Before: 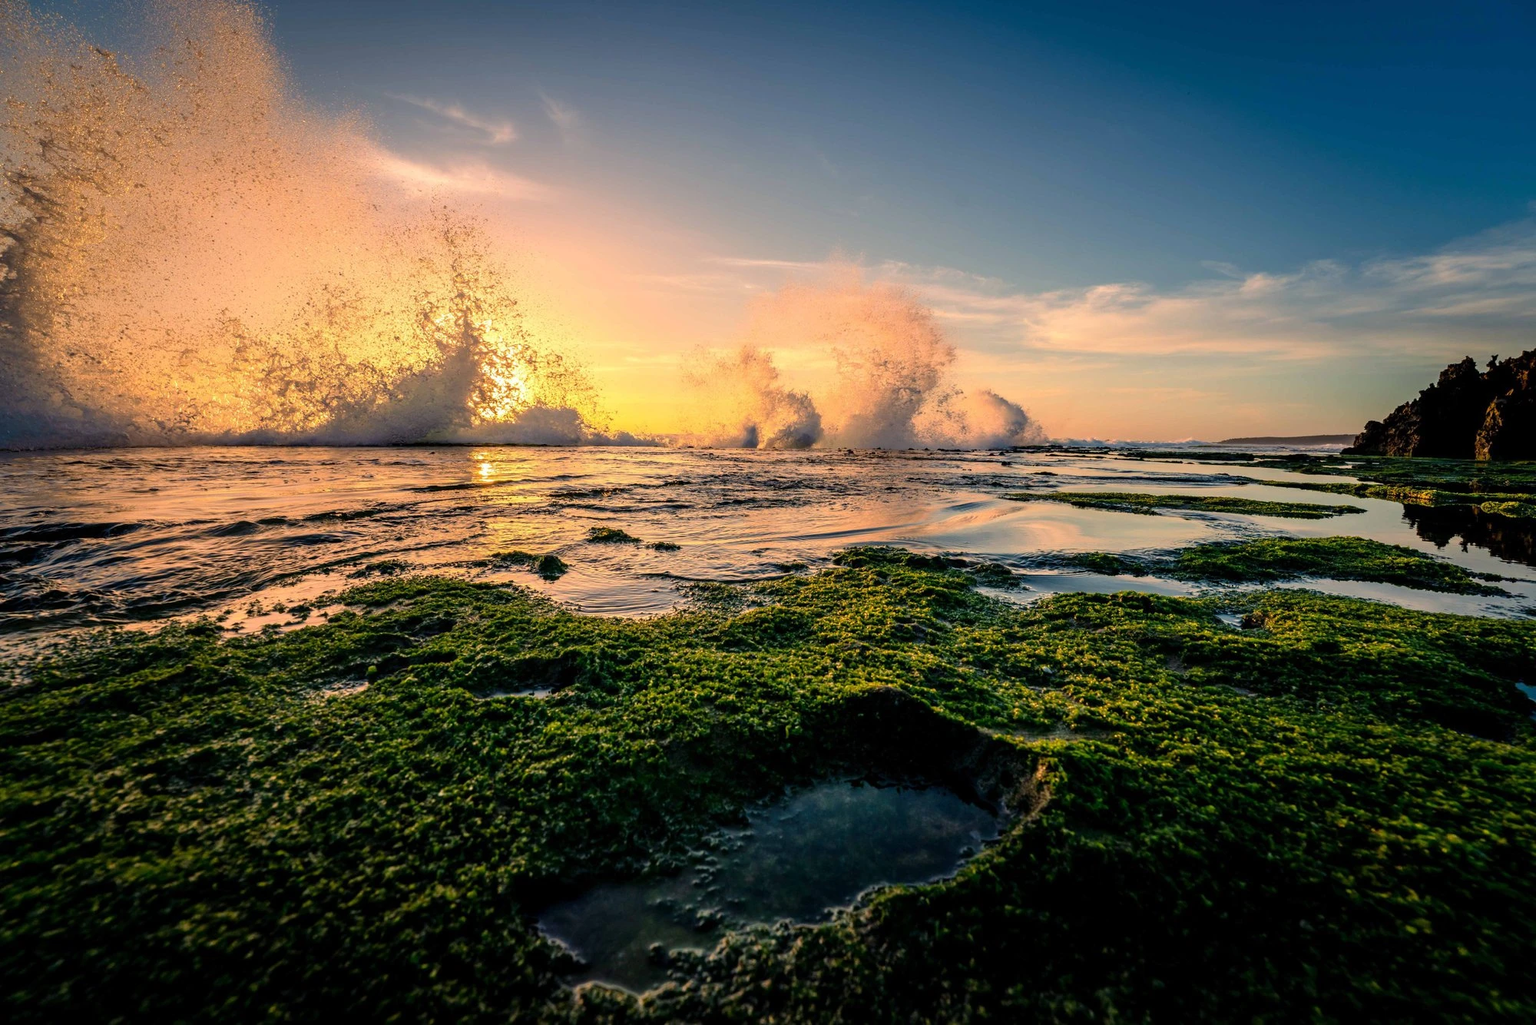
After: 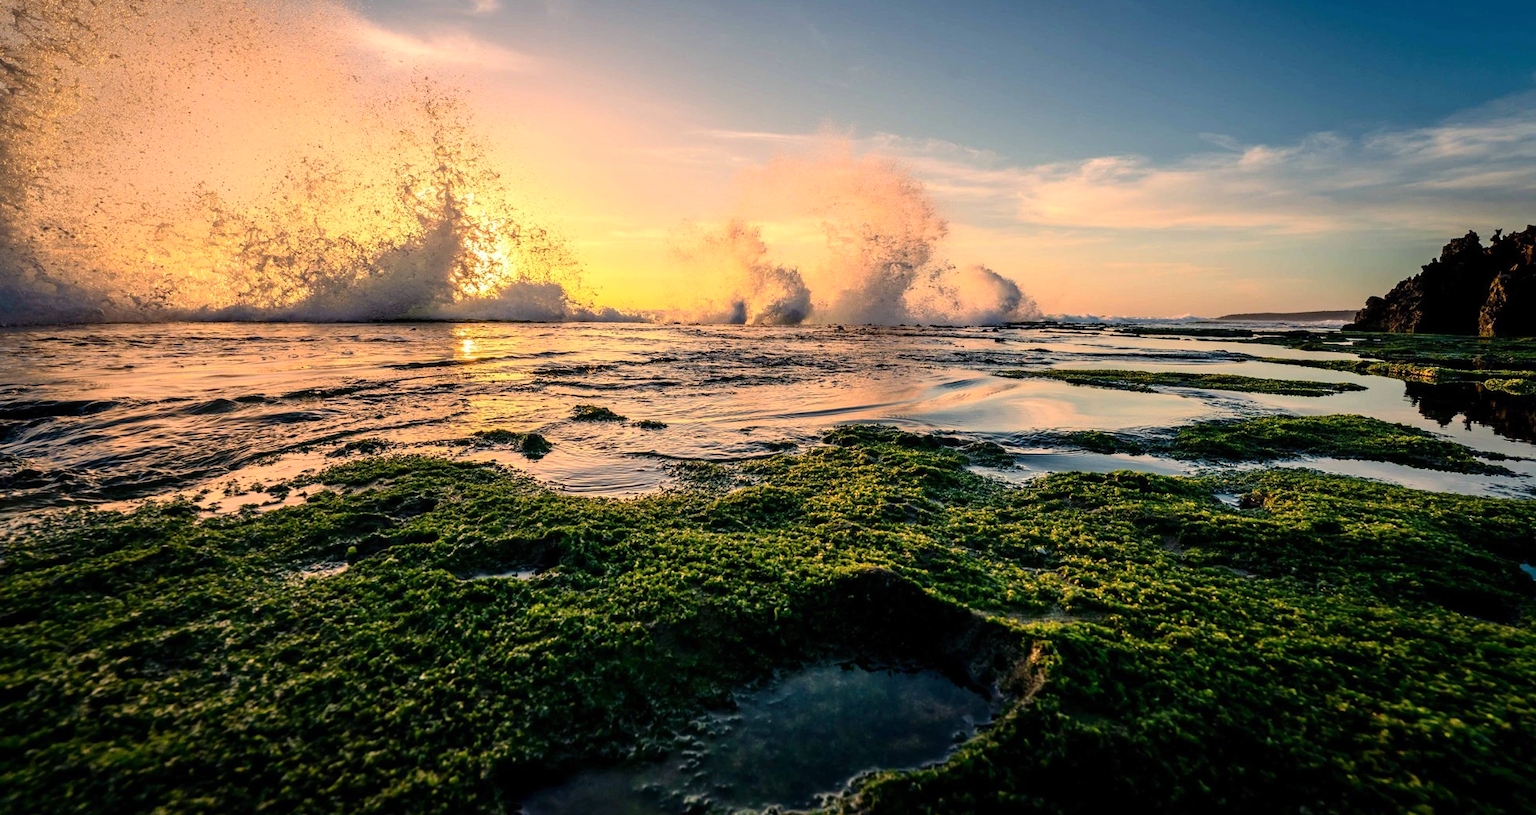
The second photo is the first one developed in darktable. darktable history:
crop and rotate: left 1.814%, top 12.818%, right 0.25%, bottom 9.225%
contrast brightness saturation: contrast 0.15, brightness 0.05
